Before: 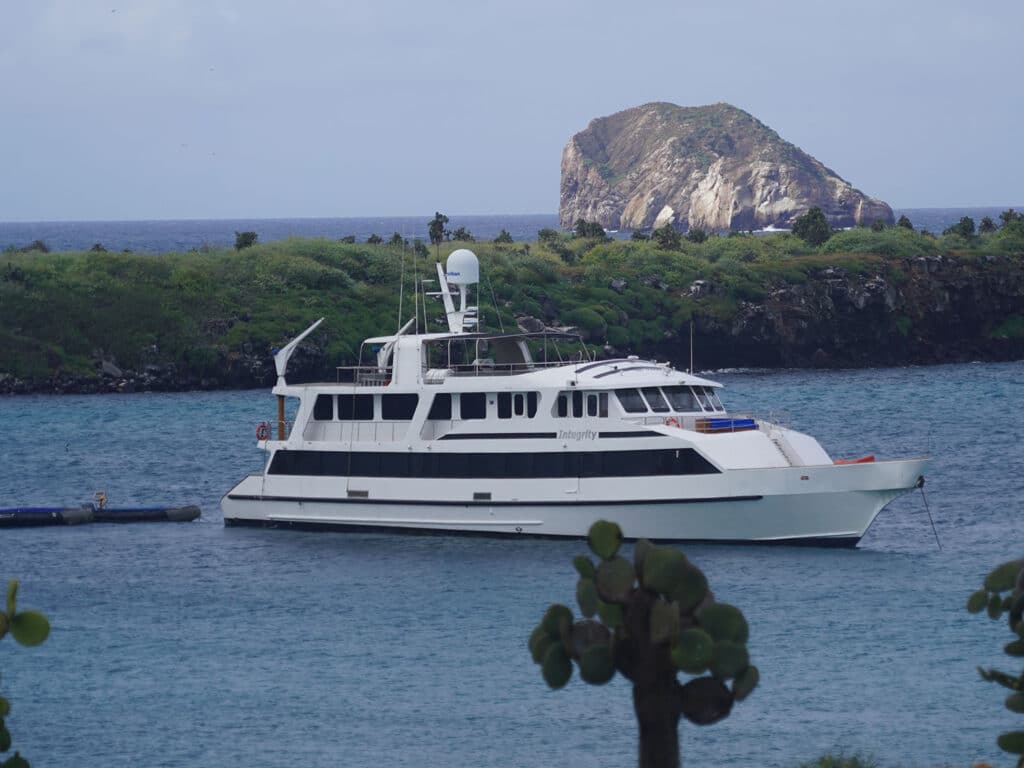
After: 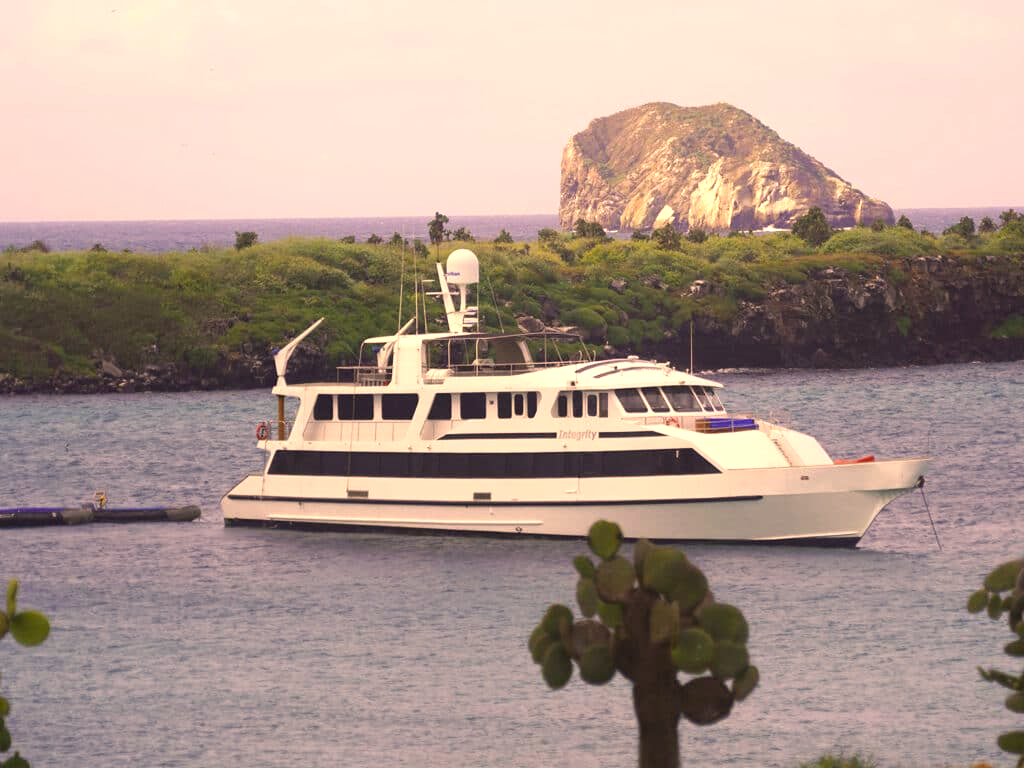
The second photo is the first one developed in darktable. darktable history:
exposure: black level correction 0, exposure 0.949 EV, compensate highlight preservation false
color correction: highlights a* 18.66, highlights b* 35.56, shadows a* 1.89, shadows b* 6.54, saturation 1.03
